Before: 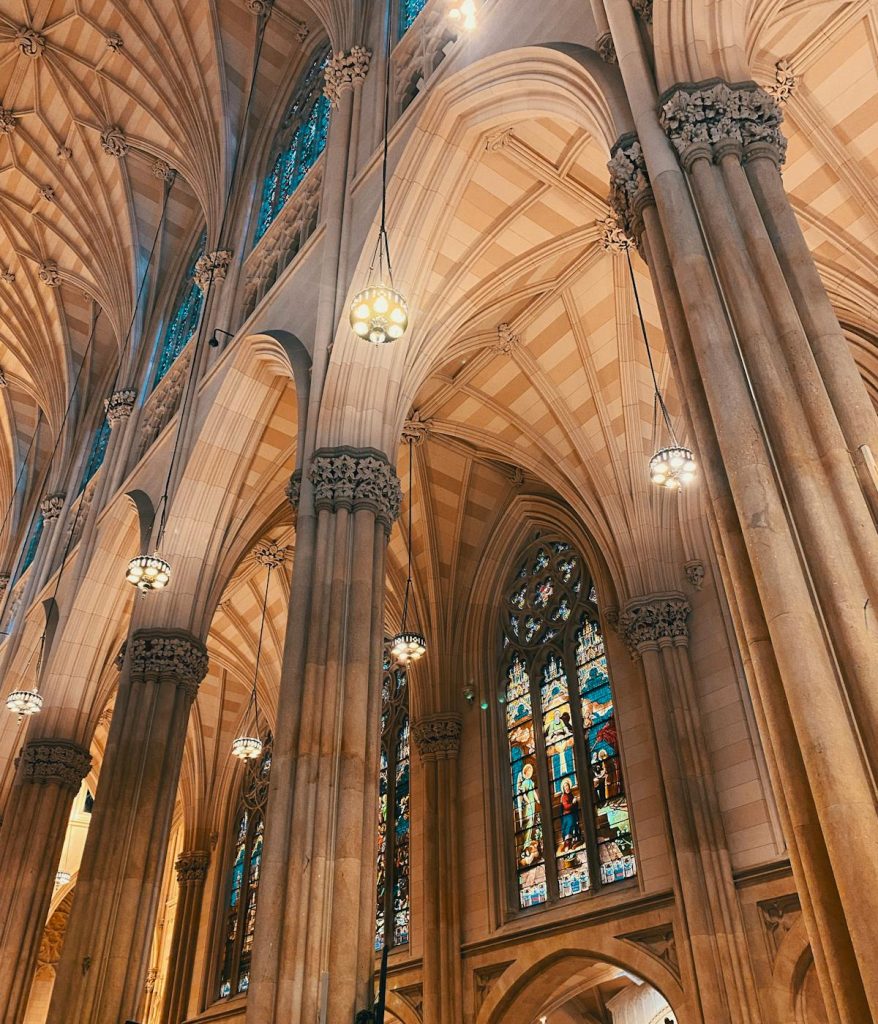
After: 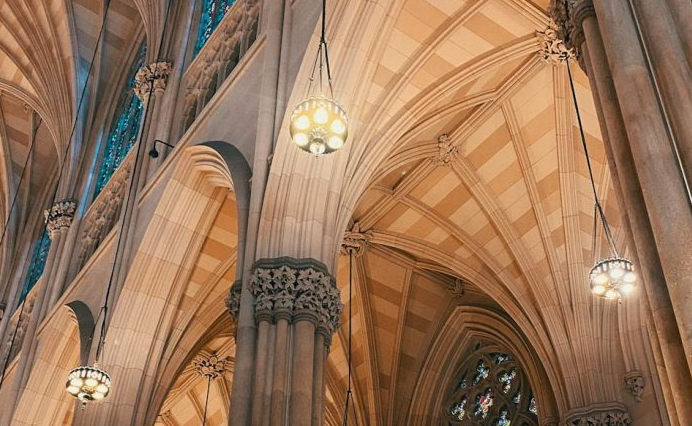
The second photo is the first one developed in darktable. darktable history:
crop: left 6.848%, top 18.478%, right 14.294%, bottom 39.829%
